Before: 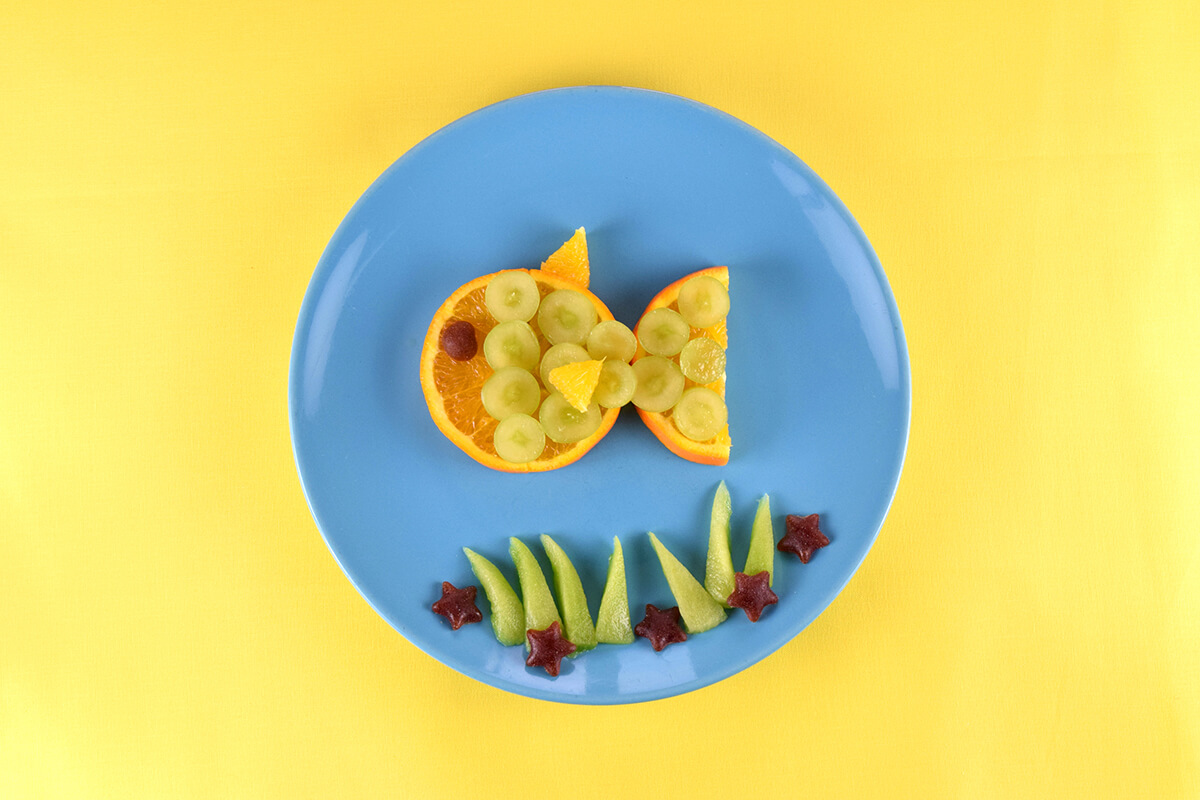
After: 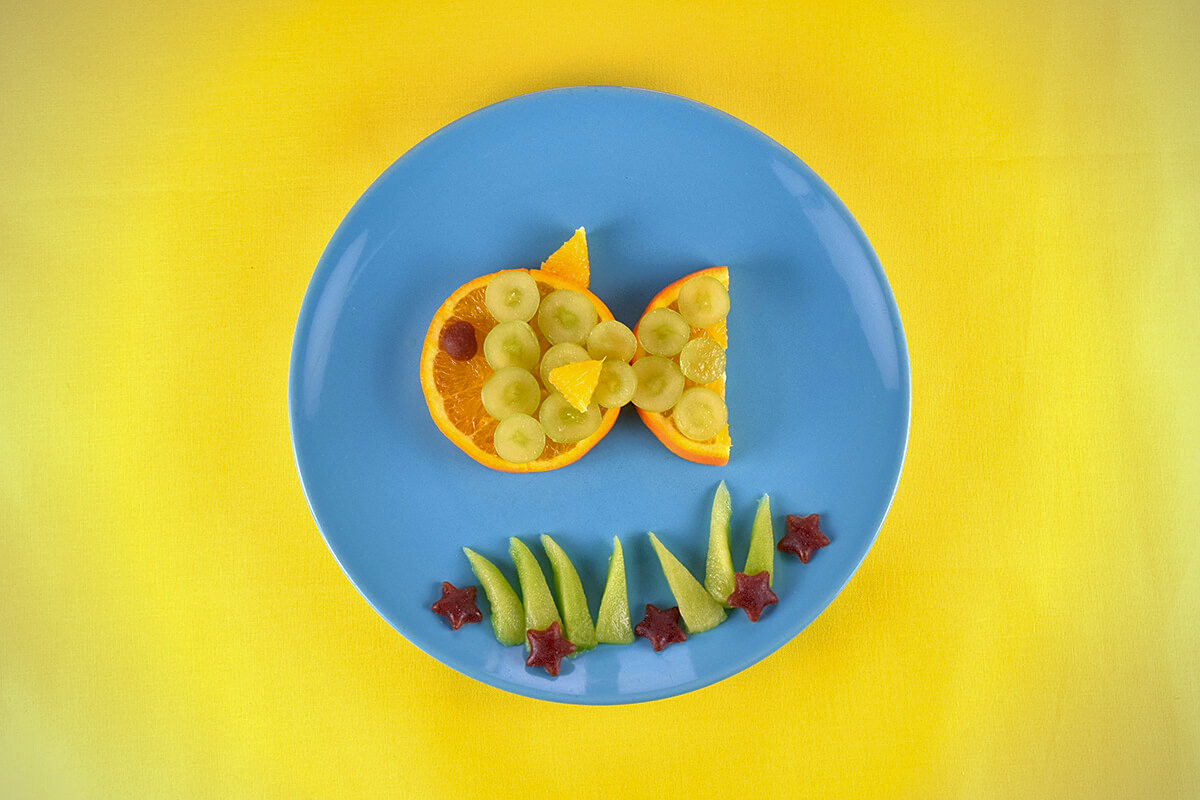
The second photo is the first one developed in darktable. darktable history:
local contrast: mode bilateral grid, contrast 14, coarseness 37, detail 105%, midtone range 0.2
sharpen: radius 1.316, amount 0.308, threshold 0.103
vignetting: fall-off radius 61.23%
shadows and highlights: on, module defaults
